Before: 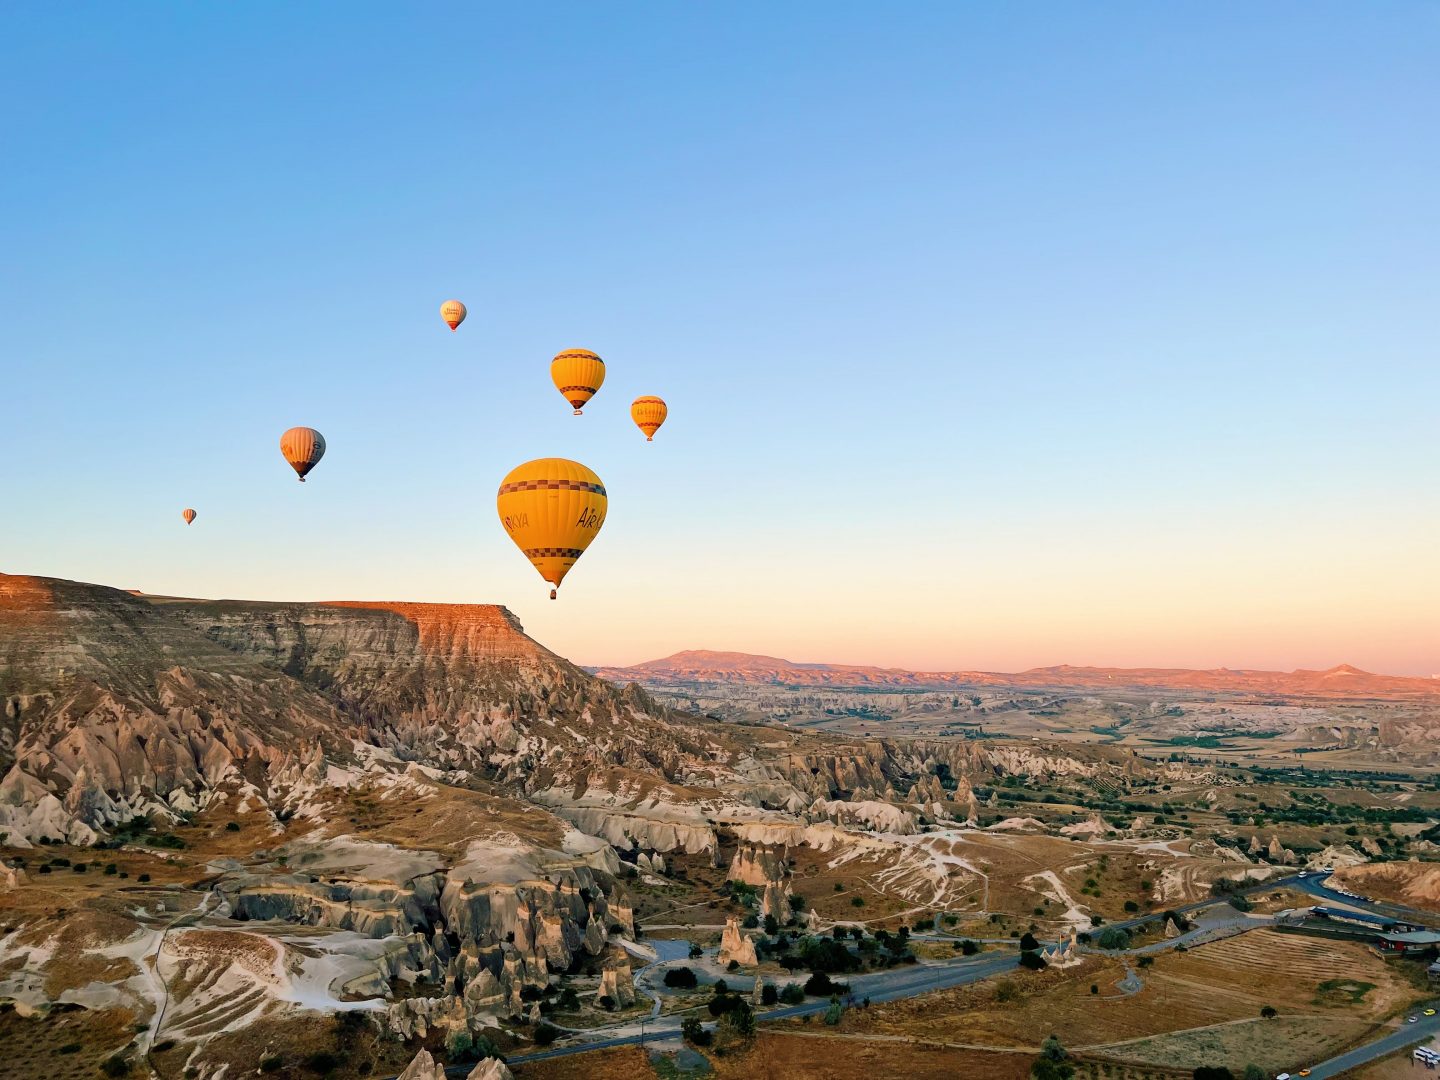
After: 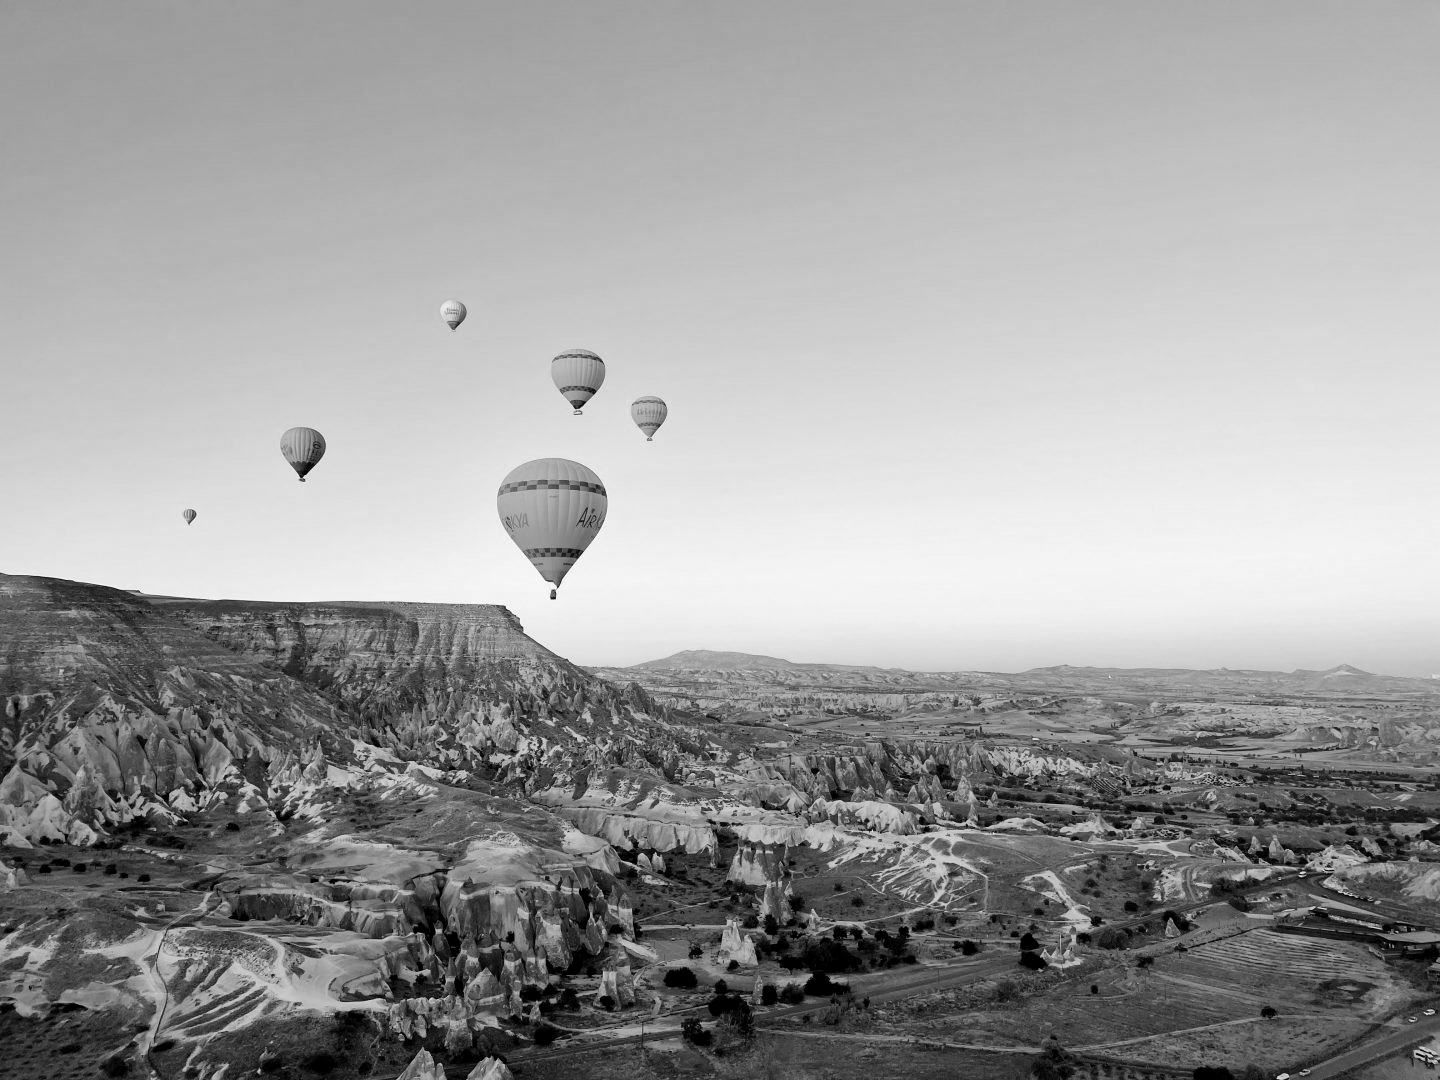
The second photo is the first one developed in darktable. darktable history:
color zones: curves: ch1 [(0, -0.394) (0.143, -0.394) (0.286, -0.394) (0.429, -0.392) (0.571, -0.391) (0.714, -0.391) (0.857, -0.391) (1, -0.394)]
local contrast: mode bilateral grid, contrast 20, coarseness 50, detail 120%, midtone range 0.2
contrast brightness saturation: contrast 0.07
